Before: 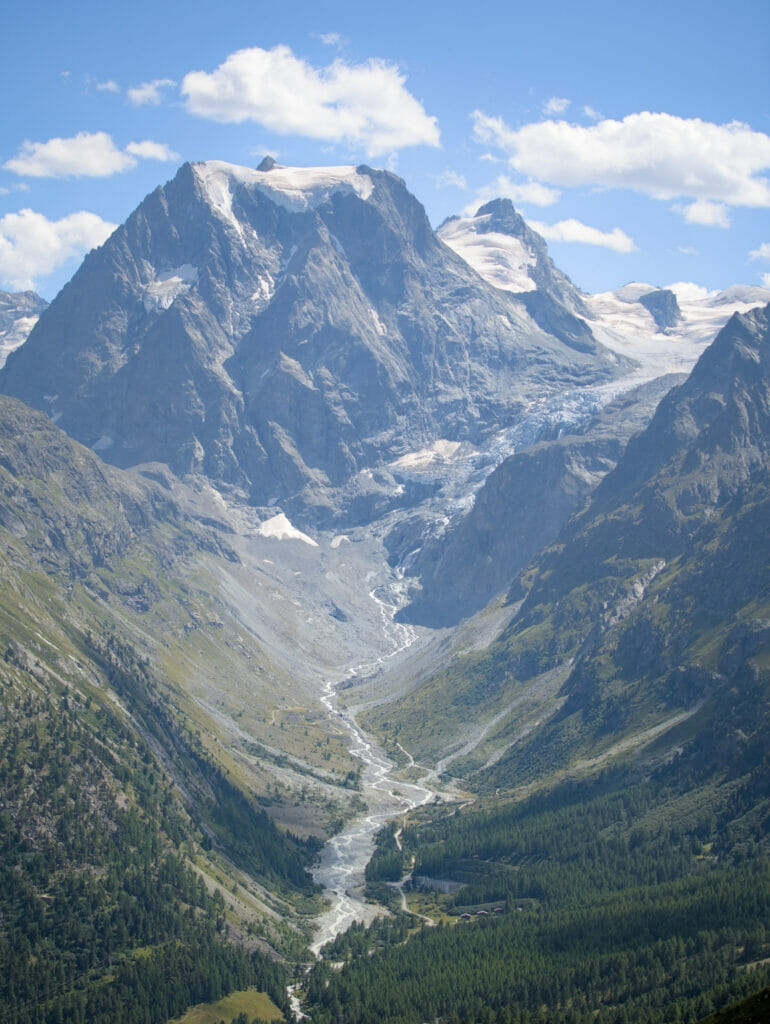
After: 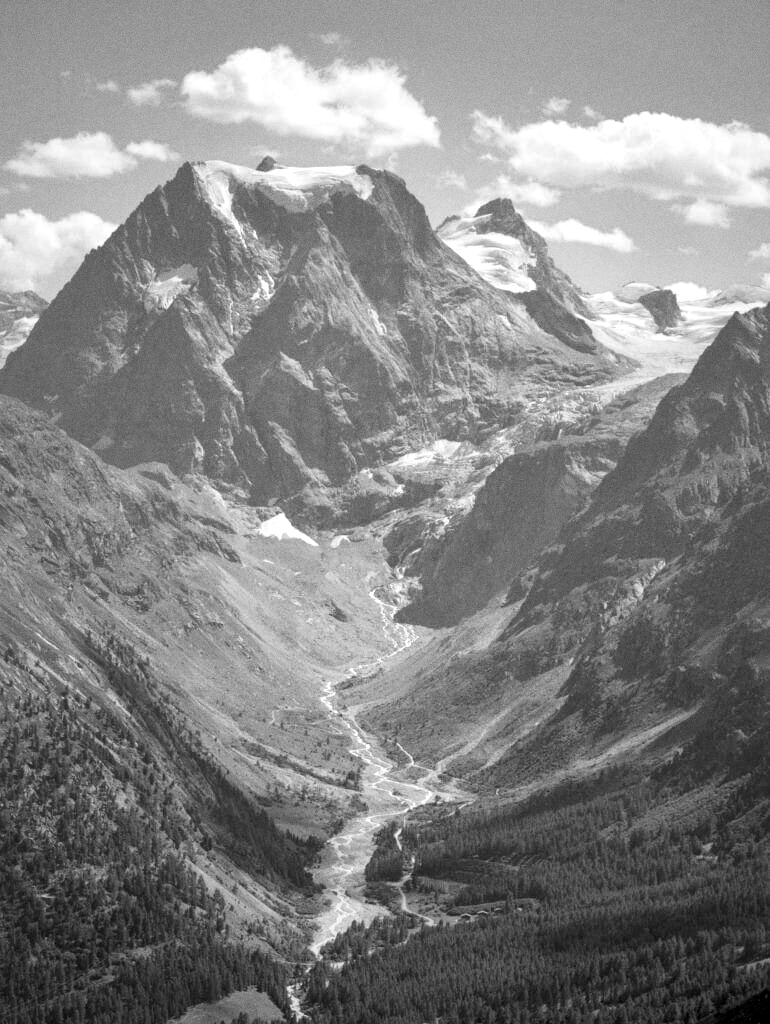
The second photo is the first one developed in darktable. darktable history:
contrast brightness saturation: saturation 0.5
grain: strength 26%
local contrast: mode bilateral grid, contrast 25, coarseness 60, detail 151%, midtone range 0.2
monochrome: on, module defaults
